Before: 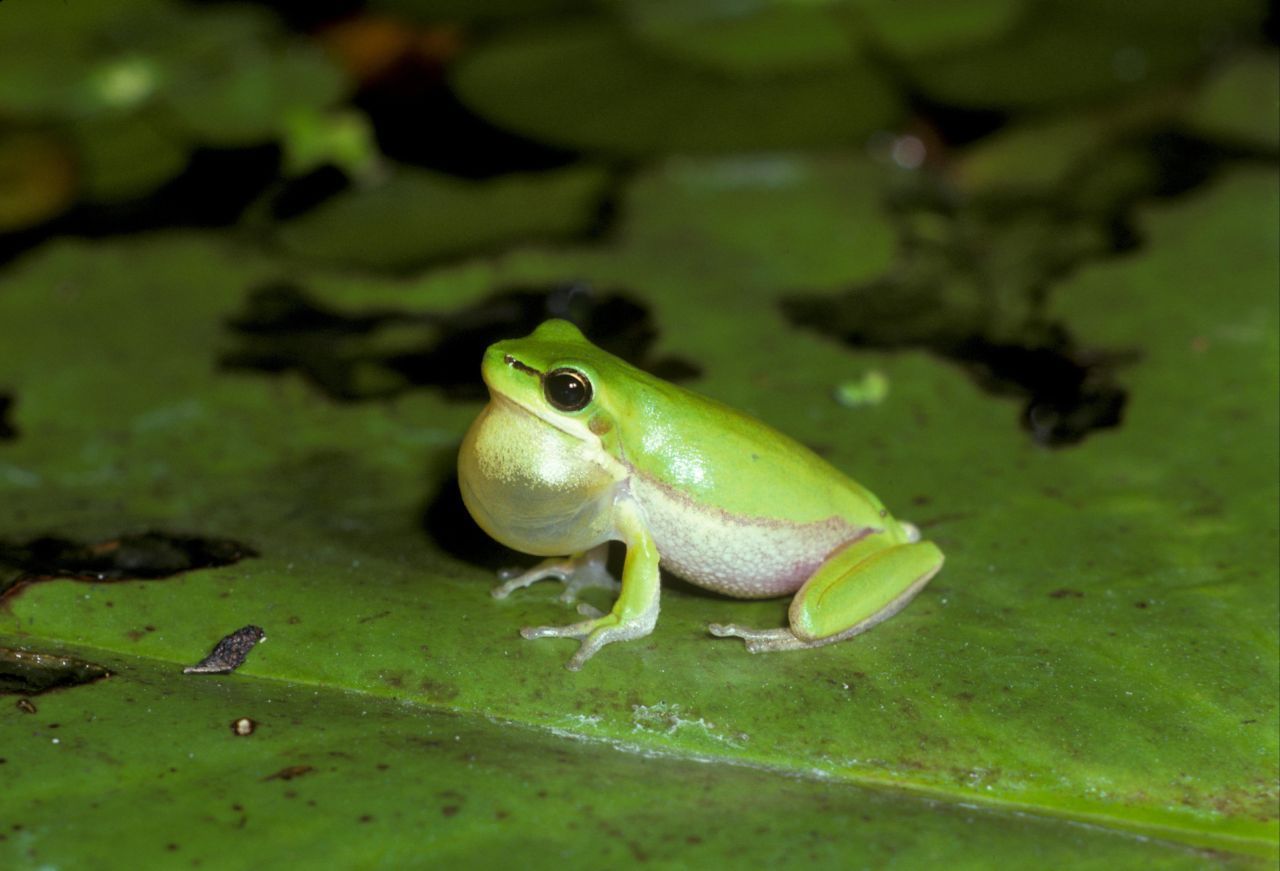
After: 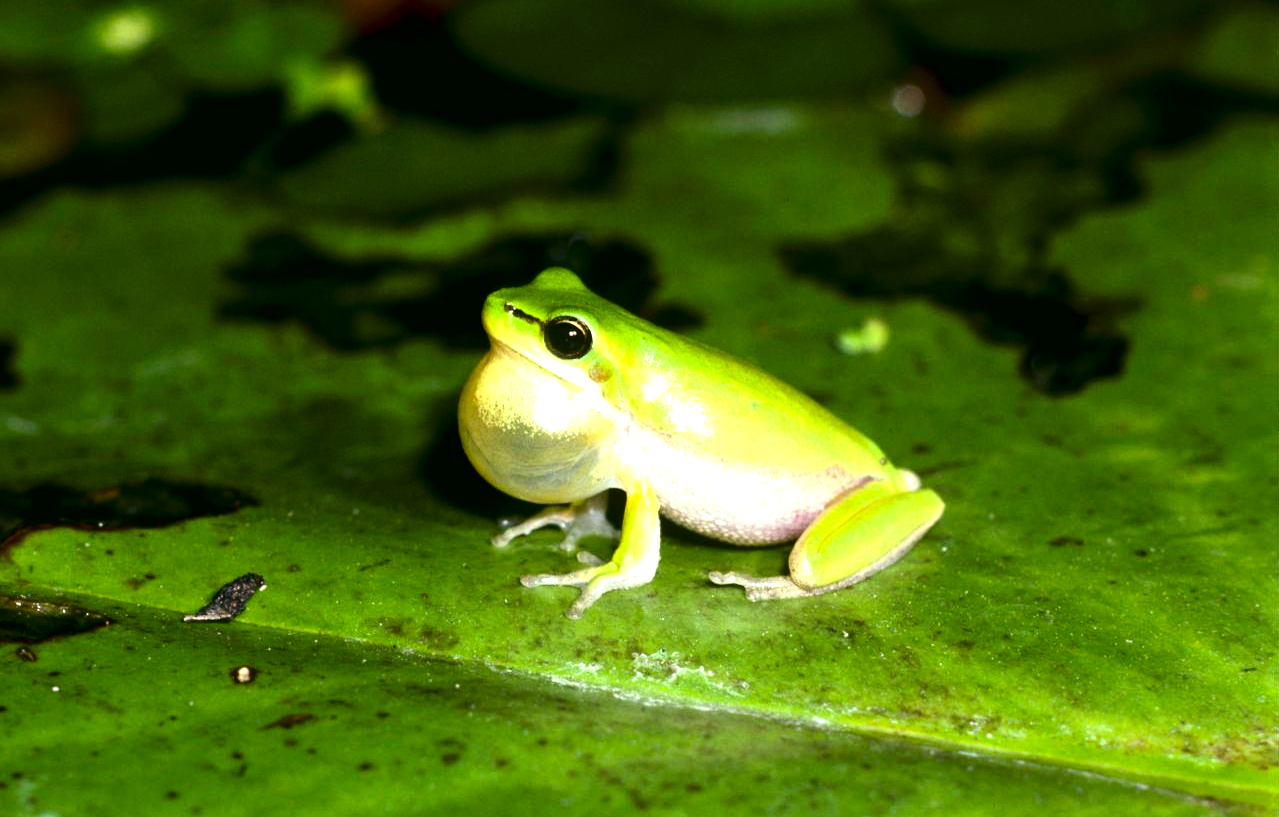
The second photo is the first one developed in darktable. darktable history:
color correction: highlights a* 4.54, highlights b* 4.98, shadows a* -7.15, shadows b* 4.8
crop and rotate: top 6.11%
exposure: black level correction 0, exposure 1.101 EV, compensate highlight preservation false
contrast brightness saturation: contrast 0.186, brightness -0.222, saturation 0.115
